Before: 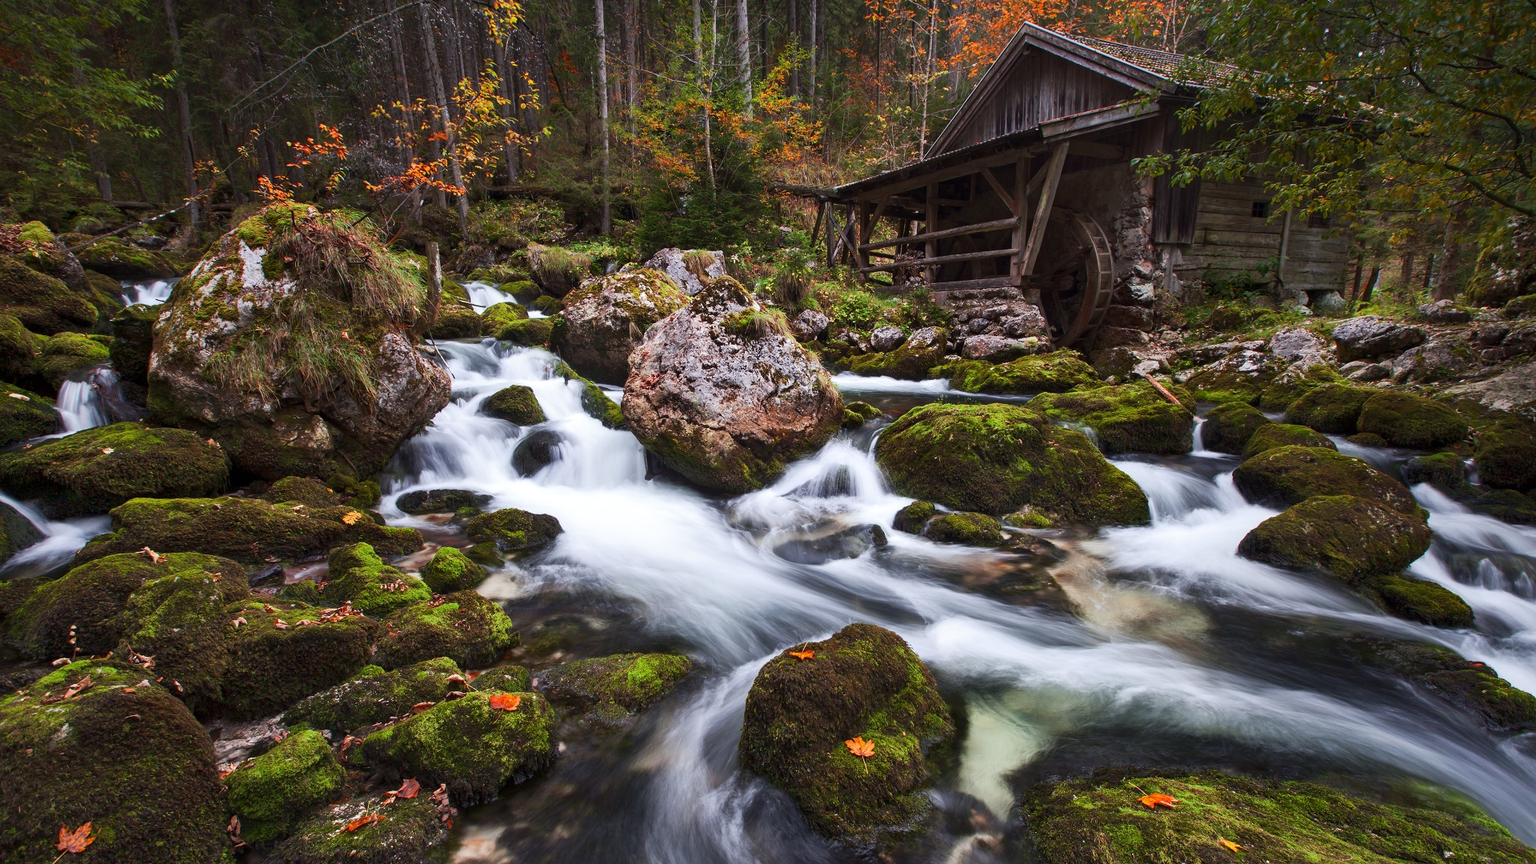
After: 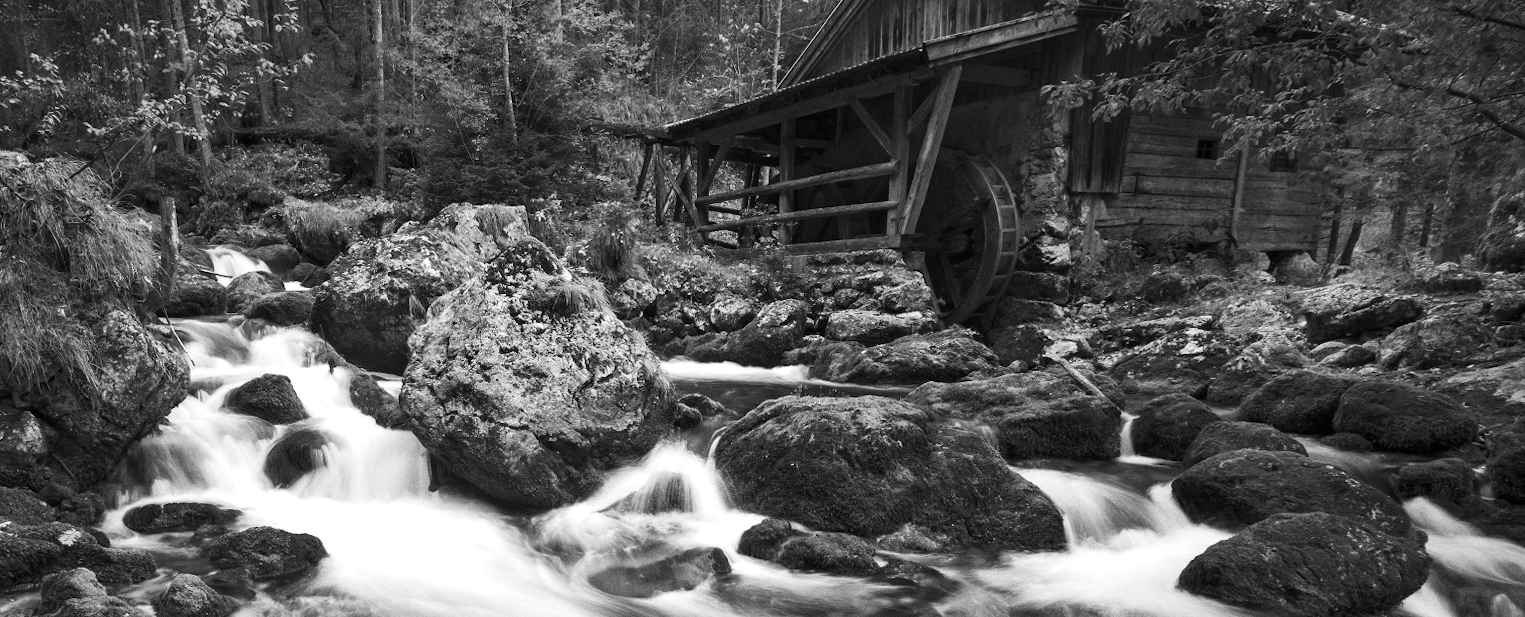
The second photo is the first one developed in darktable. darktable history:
exposure: exposure 0.2 EV, compensate highlight preservation false
rotate and perspective: lens shift (horizontal) -0.055, automatic cropping off
monochrome: on, module defaults
grain: coarseness 0.09 ISO
crop: left 18.38%, top 11.092%, right 2.134%, bottom 33.217%
